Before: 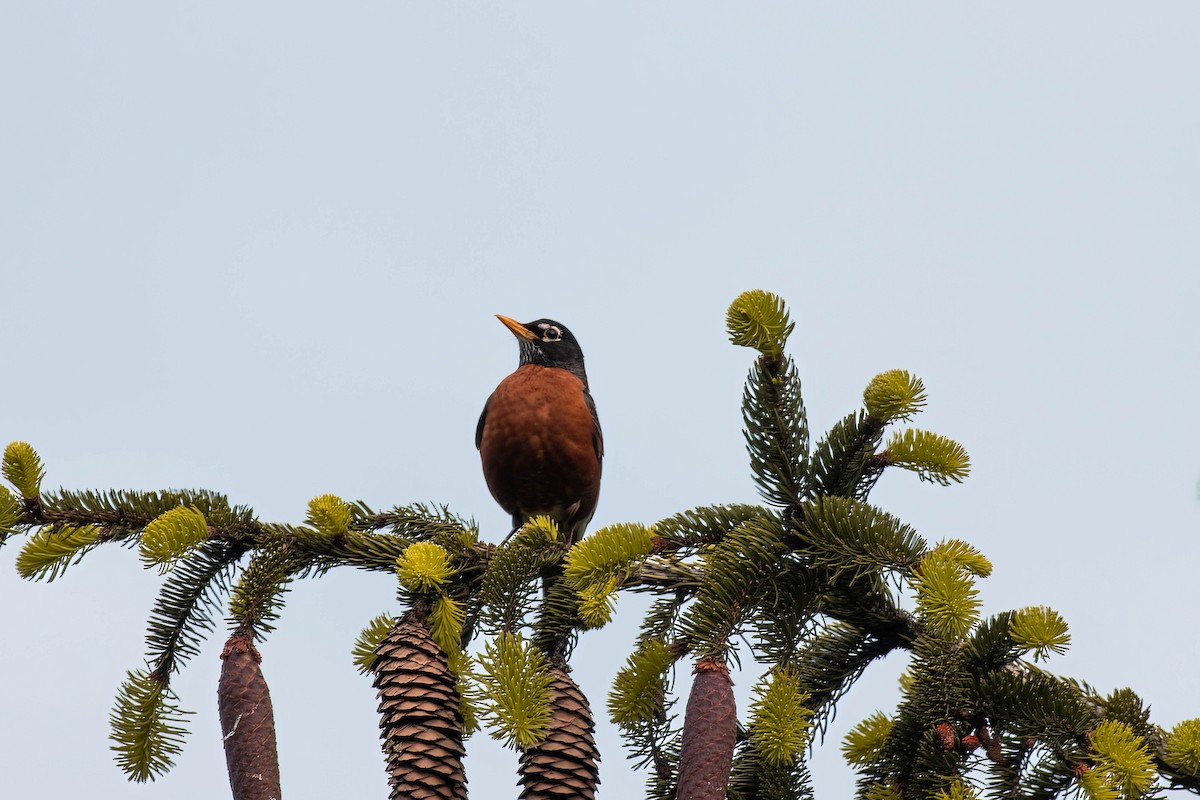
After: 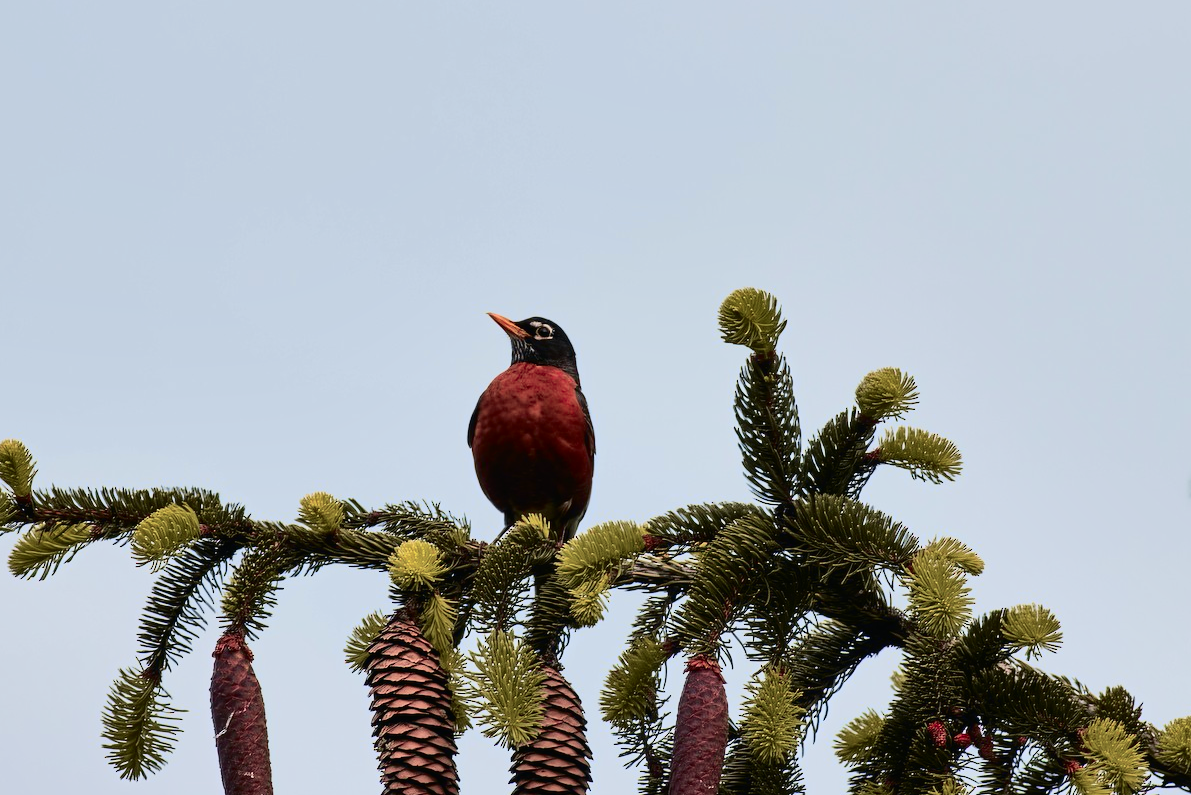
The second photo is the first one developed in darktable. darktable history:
contrast brightness saturation: contrast 0.18, saturation 0.297
shadows and highlights: shadows 36.03, highlights -34.8, soften with gaussian
tone curve: curves: ch0 [(0, 0.009) (0.105, 0.069) (0.195, 0.154) (0.289, 0.278) (0.384, 0.391) (0.513, 0.53) (0.66, 0.667) (0.895, 0.863) (1, 0.919)]; ch1 [(0, 0) (0.161, 0.092) (0.35, 0.33) (0.403, 0.395) (0.456, 0.469) (0.502, 0.499) (0.519, 0.514) (0.576, 0.587) (0.642, 0.645) (0.701, 0.742) (1, 0.942)]; ch2 [(0, 0) (0.371, 0.362) (0.437, 0.437) (0.501, 0.5) (0.53, 0.528) (0.569, 0.551) (0.619, 0.58) (0.883, 0.752) (1, 0.929)], color space Lab, independent channels, preserve colors none
crop and rotate: left 0.669%, top 0.322%, bottom 0.242%
